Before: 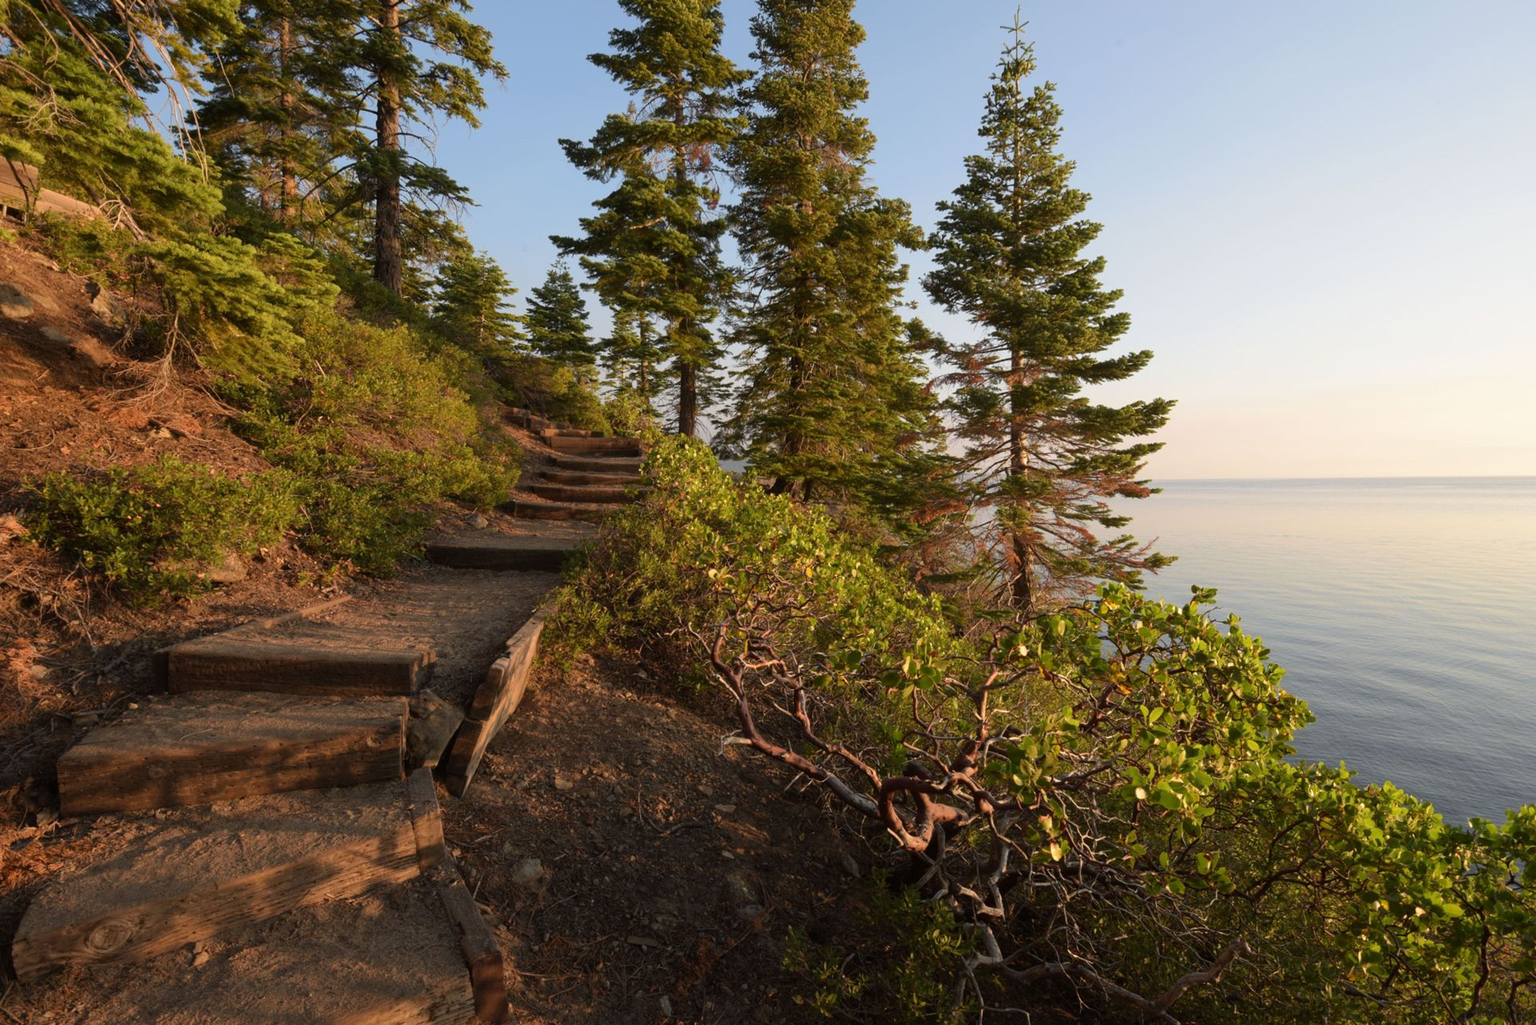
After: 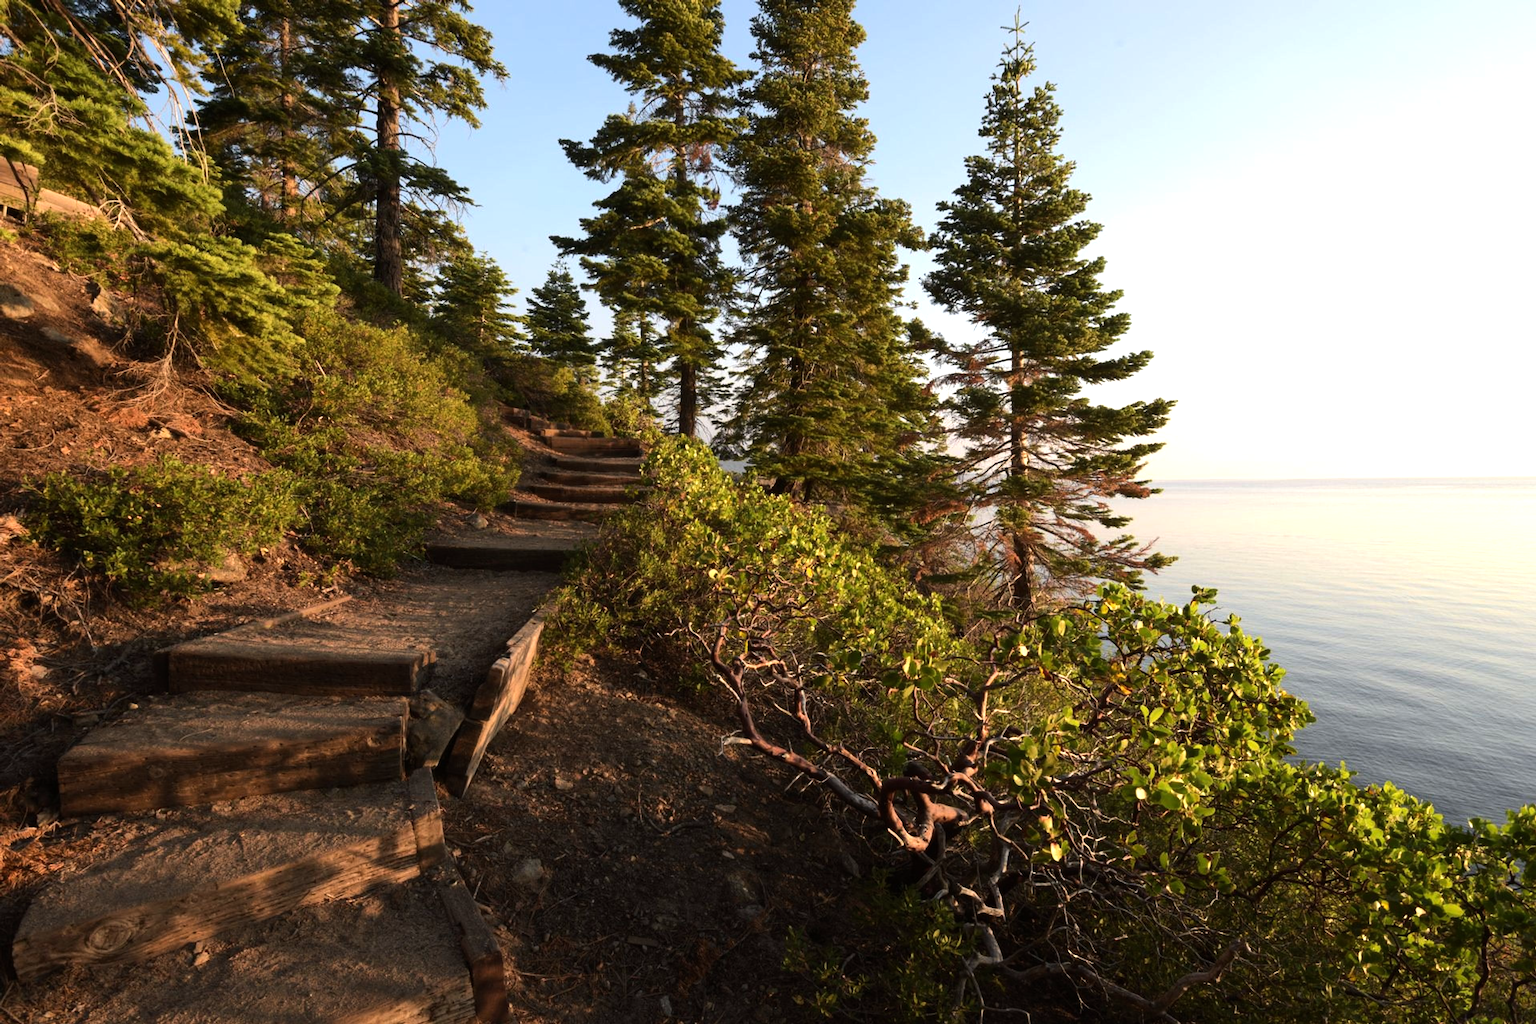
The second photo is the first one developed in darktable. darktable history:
tone equalizer: -8 EV -0.715 EV, -7 EV -0.705 EV, -6 EV -0.574 EV, -5 EV -0.394 EV, -3 EV 0.396 EV, -2 EV 0.6 EV, -1 EV 0.675 EV, +0 EV 0.76 EV, edges refinement/feathering 500, mask exposure compensation -1.57 EV, preserve details no
